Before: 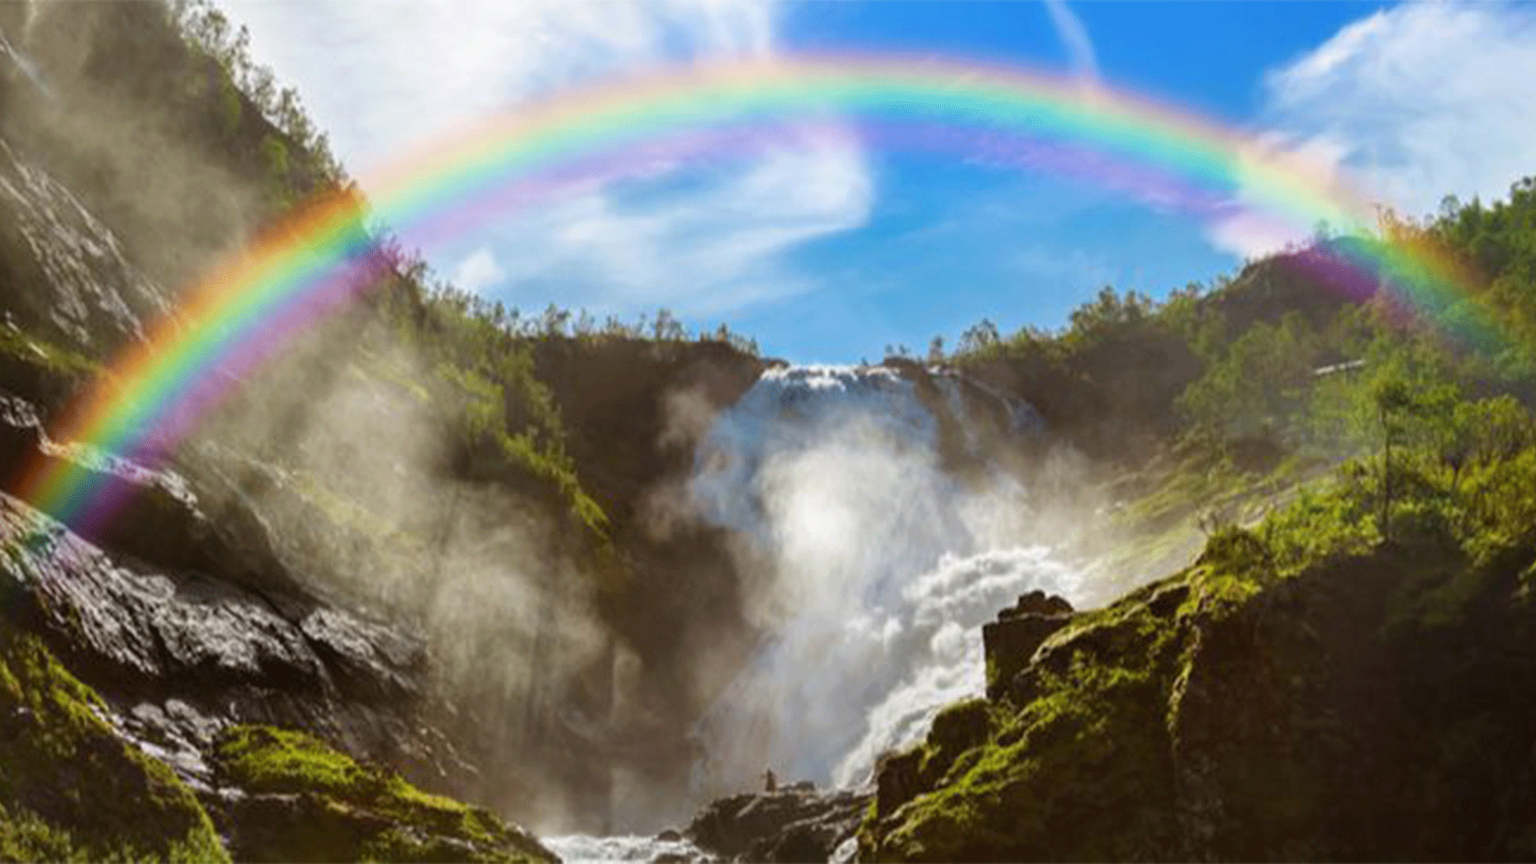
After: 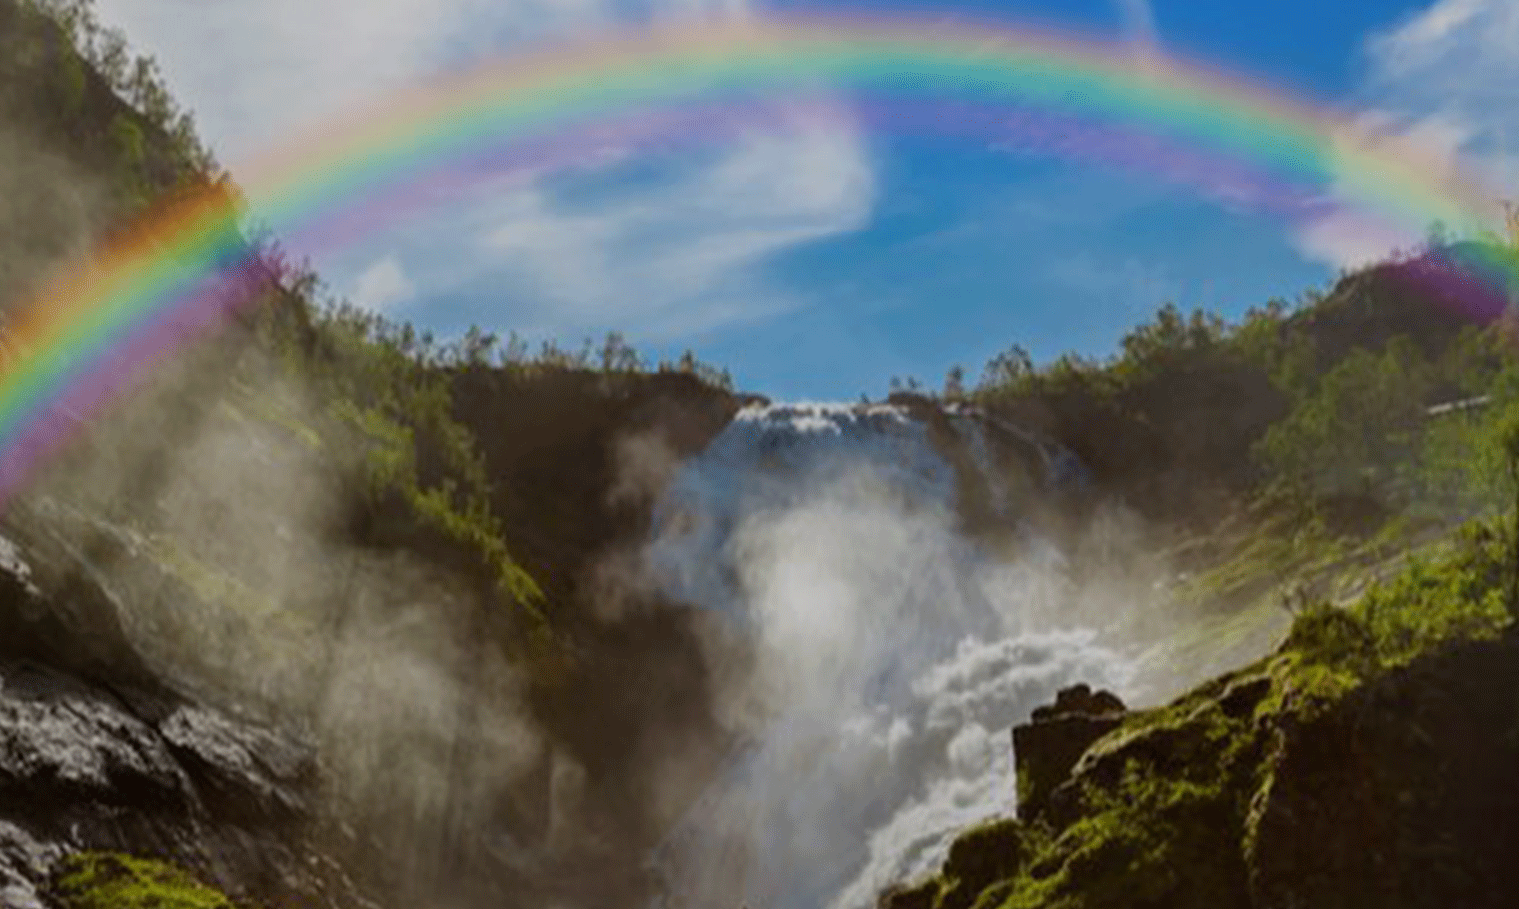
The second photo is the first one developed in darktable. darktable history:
exposure: black level correction 0, exposure -0.798 EV, compensate highlight preservation false
crop: left 11.293%, top 5.071%, right 9.561%, bottom 10.701%
